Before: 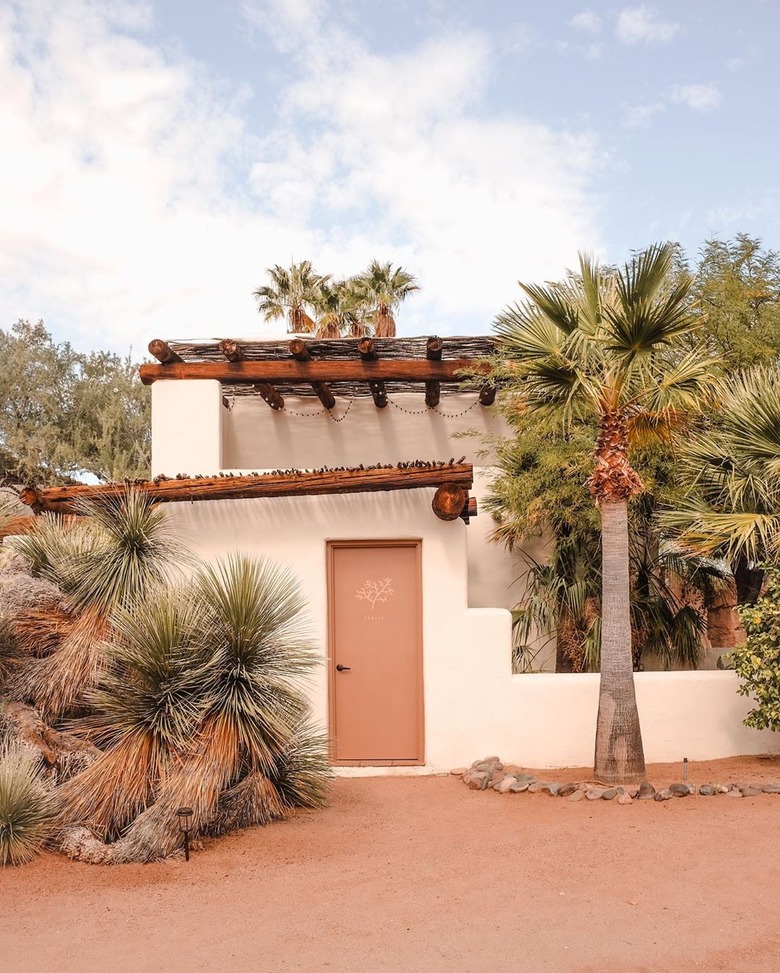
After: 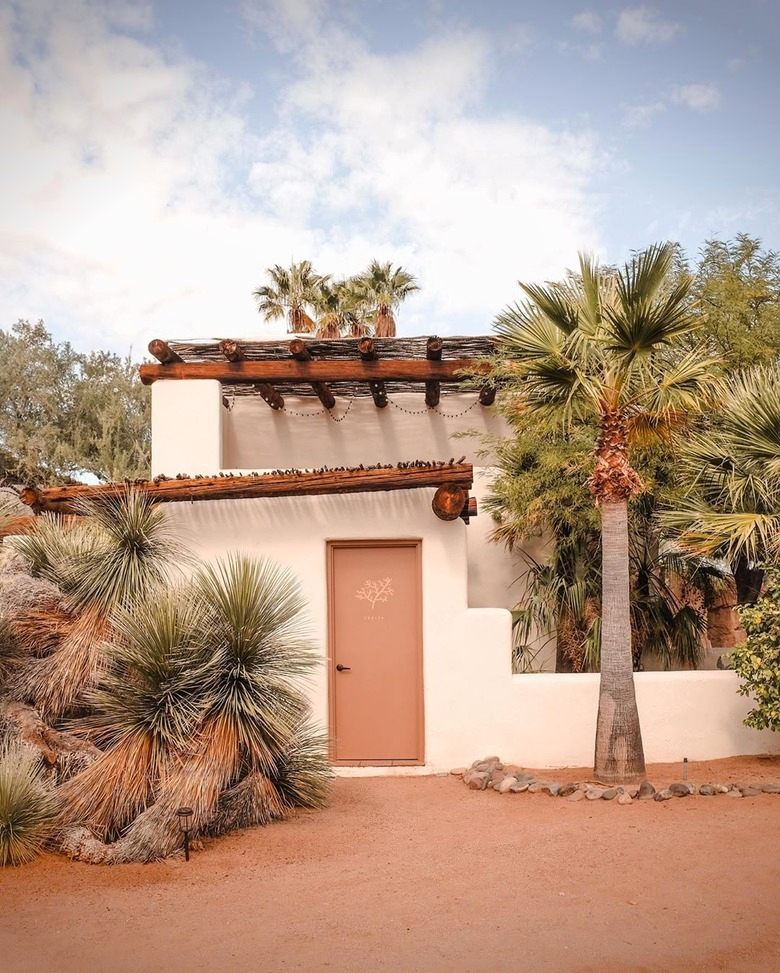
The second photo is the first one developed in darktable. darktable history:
local contrast: mode bilateral grid, contrast 10, coarseness 25, detail 115%, midtone range 0.2
vignetting: fall-off start 88.53%, fall-off radius 44.2%, saturation 0.376, width/height ratio 1.161
